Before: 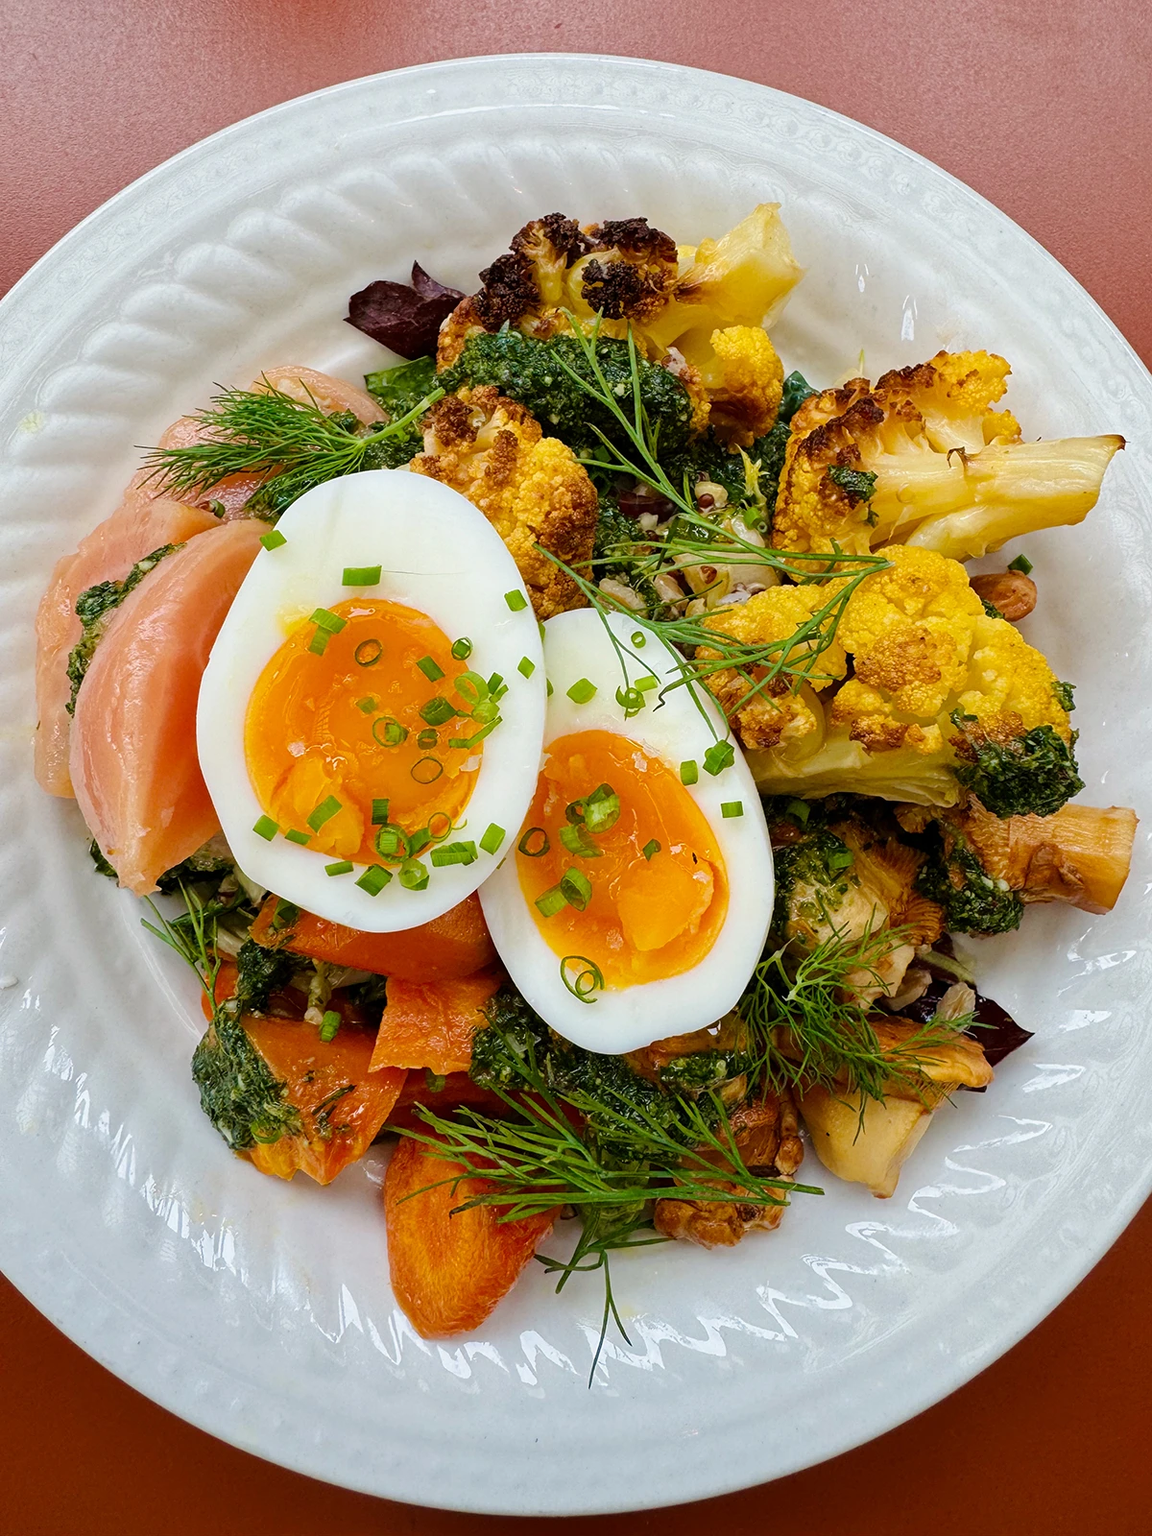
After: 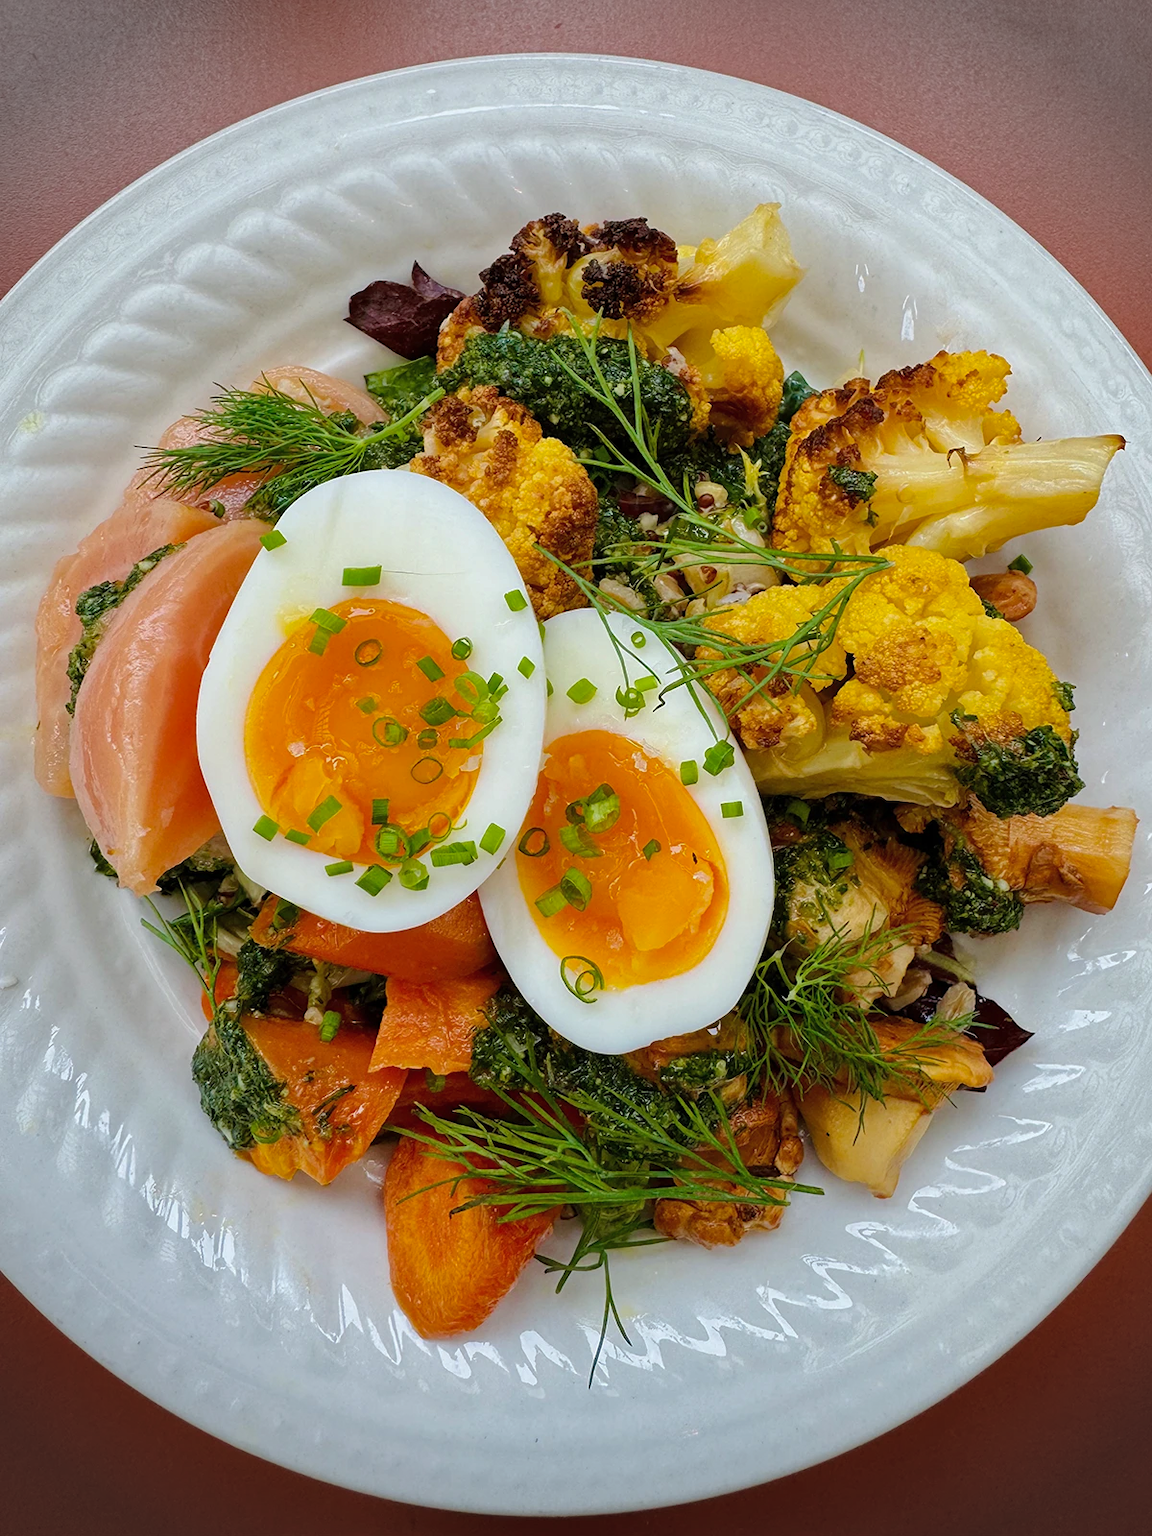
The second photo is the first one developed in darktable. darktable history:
white balance: red 0.986, blue 1.01
shadows and highlights: shadows 30
vignetting: fall-off start 88.03%, fall-off radius 24.9%
